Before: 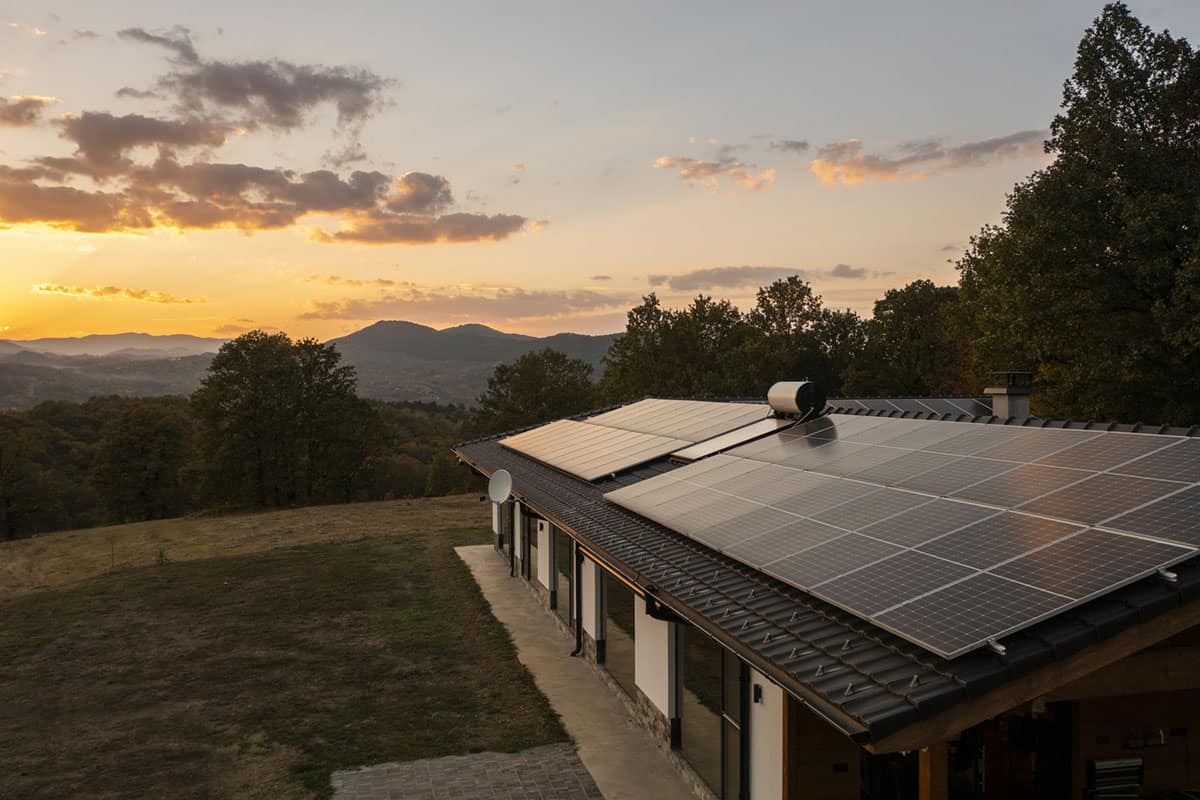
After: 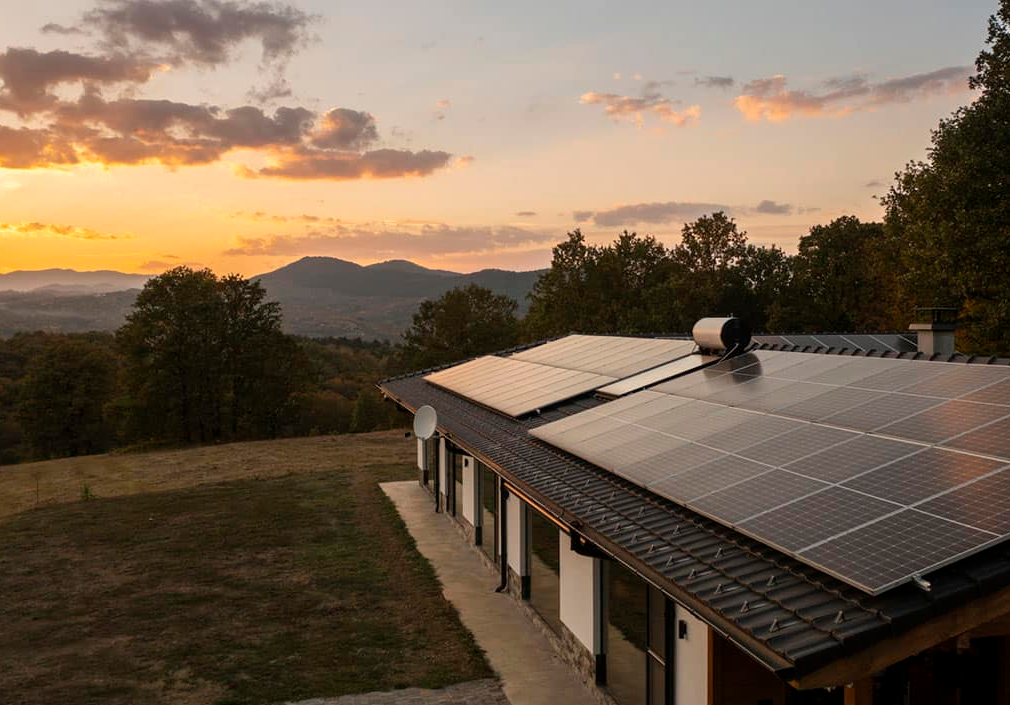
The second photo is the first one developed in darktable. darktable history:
crop: left 6.261%, top 8.093%, right 9.524%, bottom 3.749%
